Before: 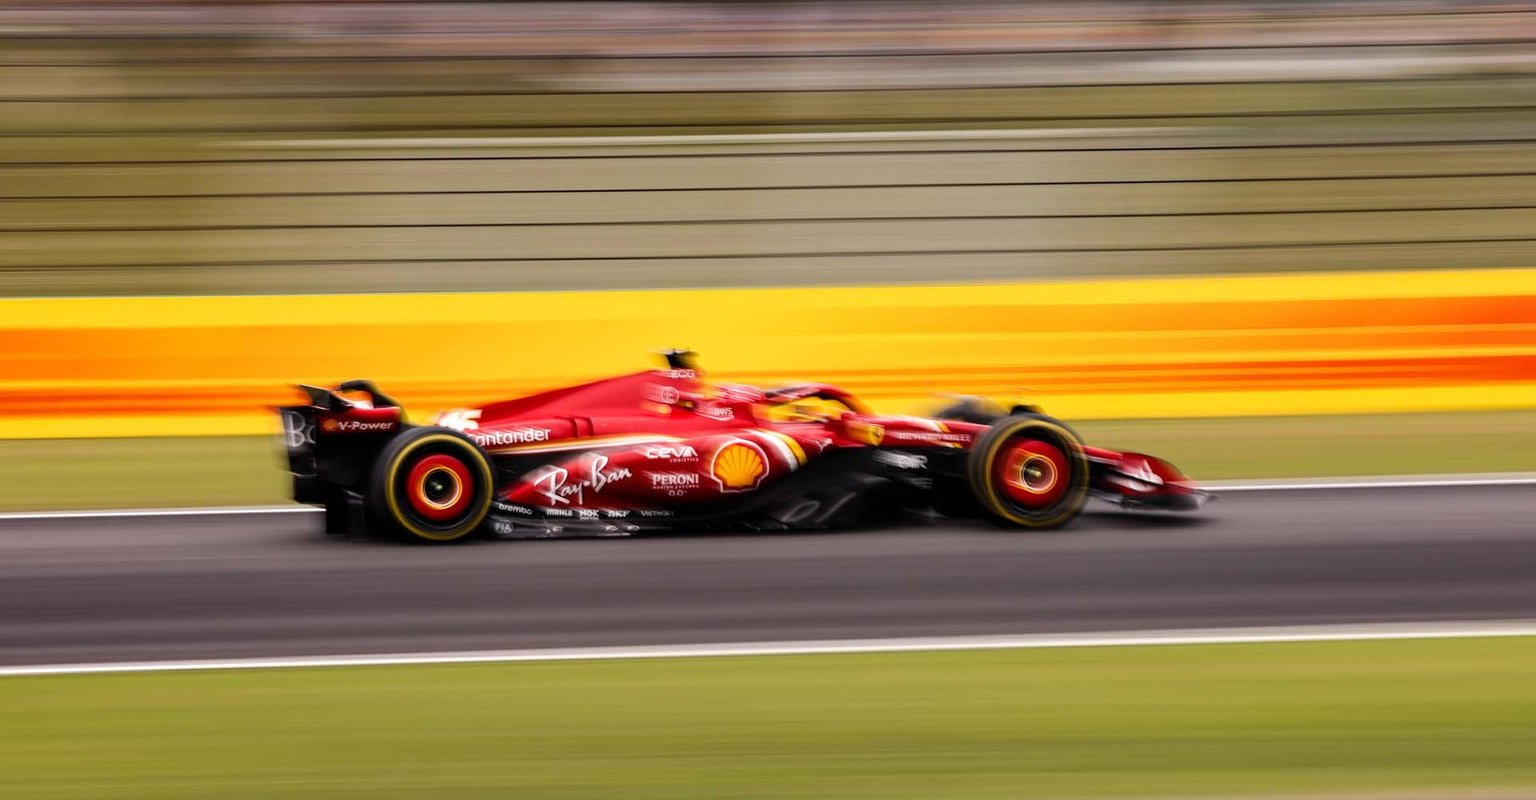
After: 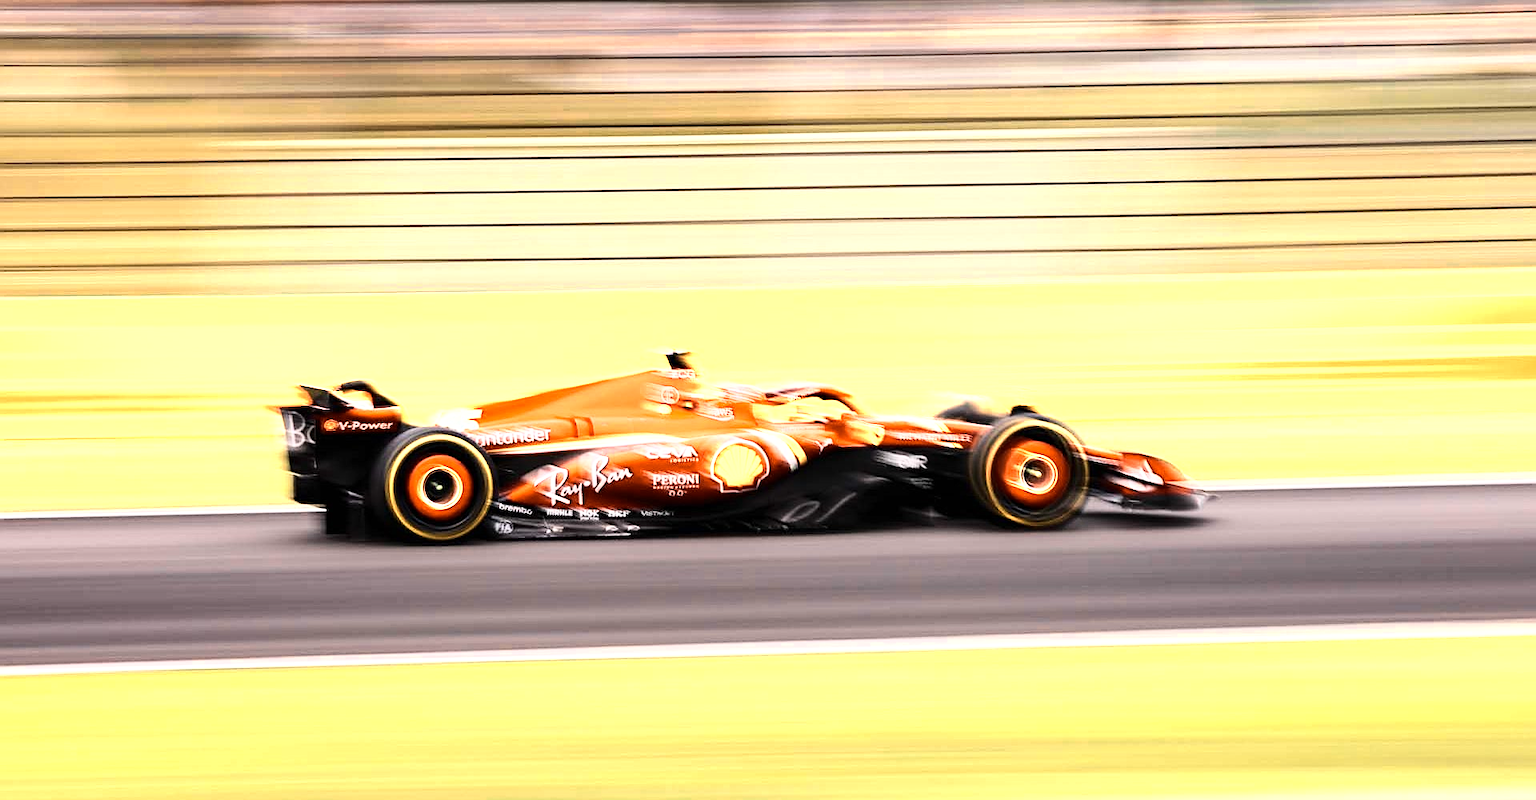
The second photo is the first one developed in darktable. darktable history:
color zones: curves: ch0 [(0.018, 0.548) (0.197, 0.654) (0.425, 0.447) (0.605, 0.658) (0.732, 0.579)]; ch1 [(0.105, 0.531) (0.224, 0.531) (0.386, 0.39) (0.618, 0.456) (0.732, 0.456) (0.956, 0.421)]; ch2 [(0.039, 0.583) (0.215, 0.465) (0.399, 0.544) (0.465, 0.548) (0.614, 0.447) (0.724, 0.43) (0.882, 0.623) (0.956, 0.632)]
base curve: curves: ch0 [(0, 0) (0.018, 0.026) (0.143, 0.37) (0.33, 0.731) (0.458, 0.853) (0.735, 0.965) (0.905, 0.986) (1, 1)]
sharpen: on, module defaults
